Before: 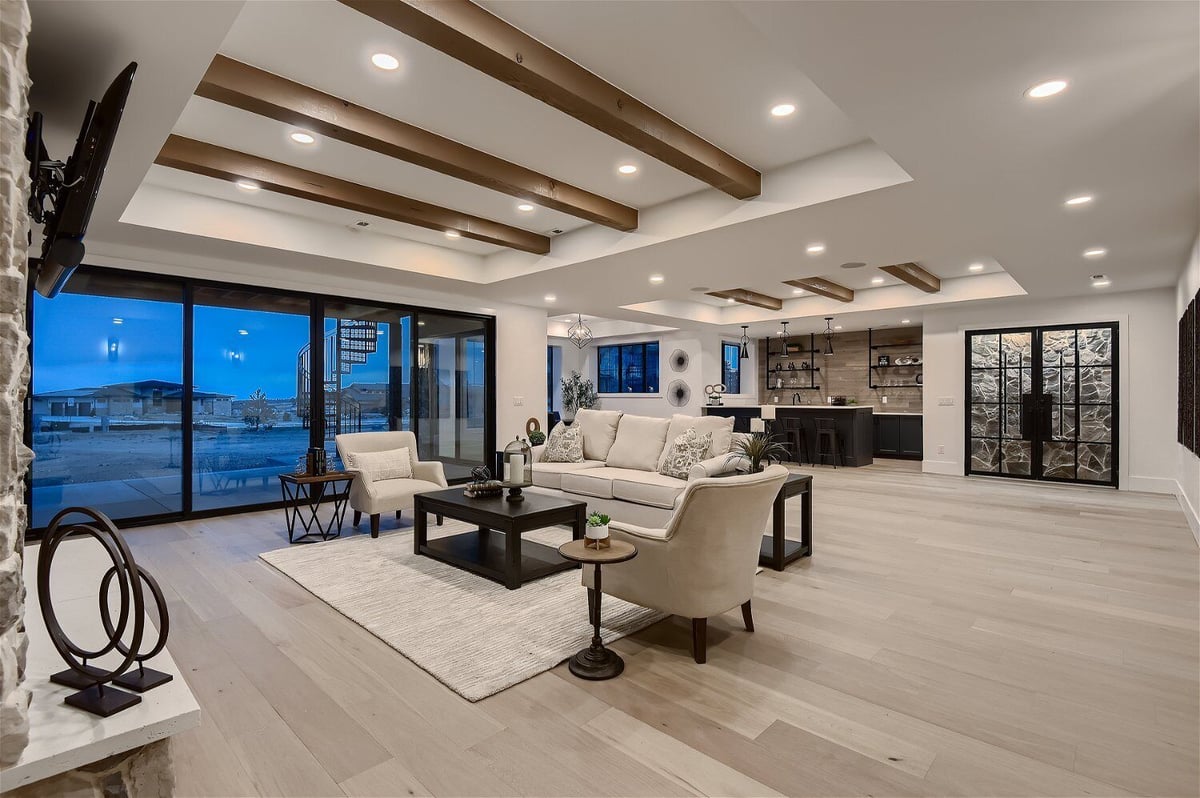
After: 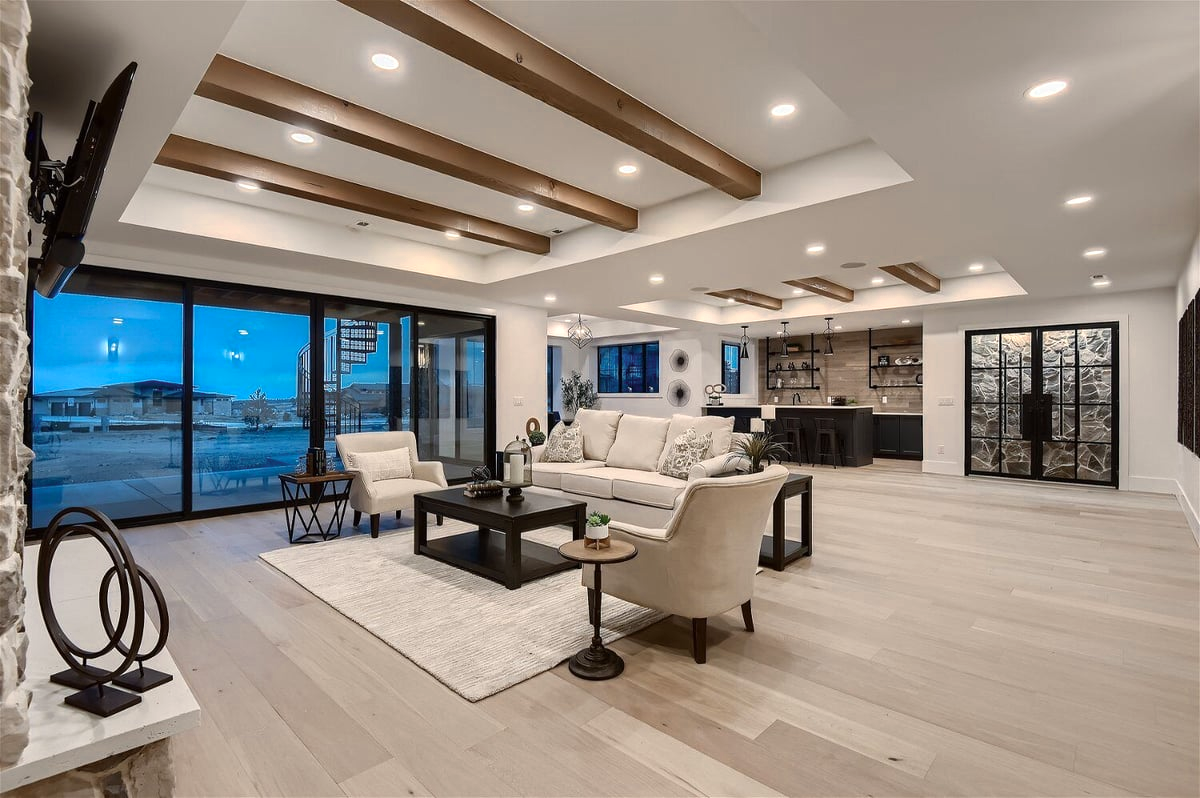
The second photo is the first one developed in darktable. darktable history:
color zones: curves: ch0 [(0.018, 0.548) (0.197, 0.654) (0.425, 0.447) (0.605, 0.658) (0.732, 0.579)]; ch1 [(0.105, 0.531) (0.224, 0.531) (0.386, 0.39) (0.618, 0.456) (0.732, 0.456) (0.956, 0.421)]; ch2 [(0.039, 0.583) (0.215, 0.465) (0.399, 0.544) (0.465, 0.548) (0.614, 0.447) (0.724, 0.43) (0.882, 0.623) (0.956, 0.632)]
